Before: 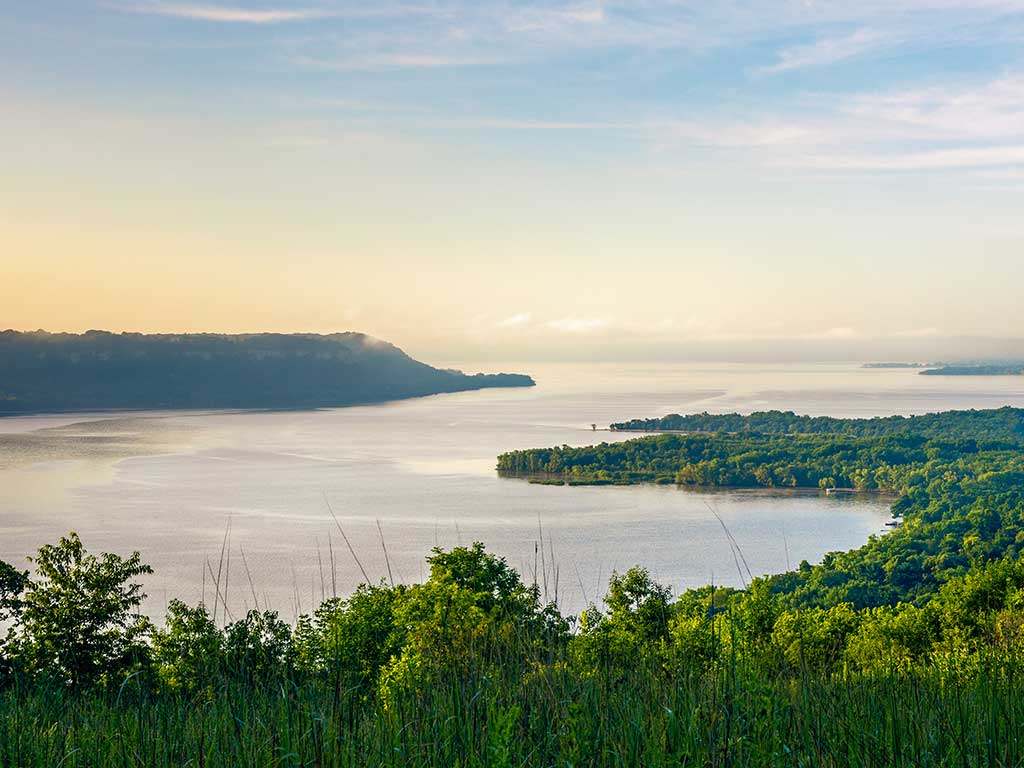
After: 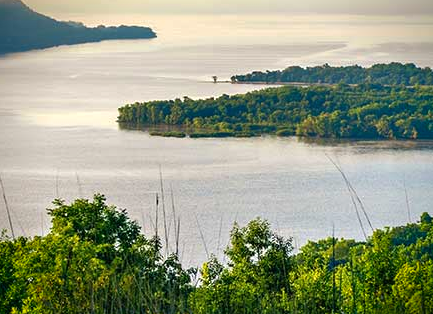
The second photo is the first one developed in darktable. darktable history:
crop: left 37.054%, top 45.332%, right 20.588%, bottom 13.757%
shadows and highlights: shadows 35.57, highlights -35.12, soften with gaussian
vignetting: fall-off start 79.92%, saturation 0.38, center (0, 0.004)
exposure: exposure 0.203 EV, compensate highlight preservation false
